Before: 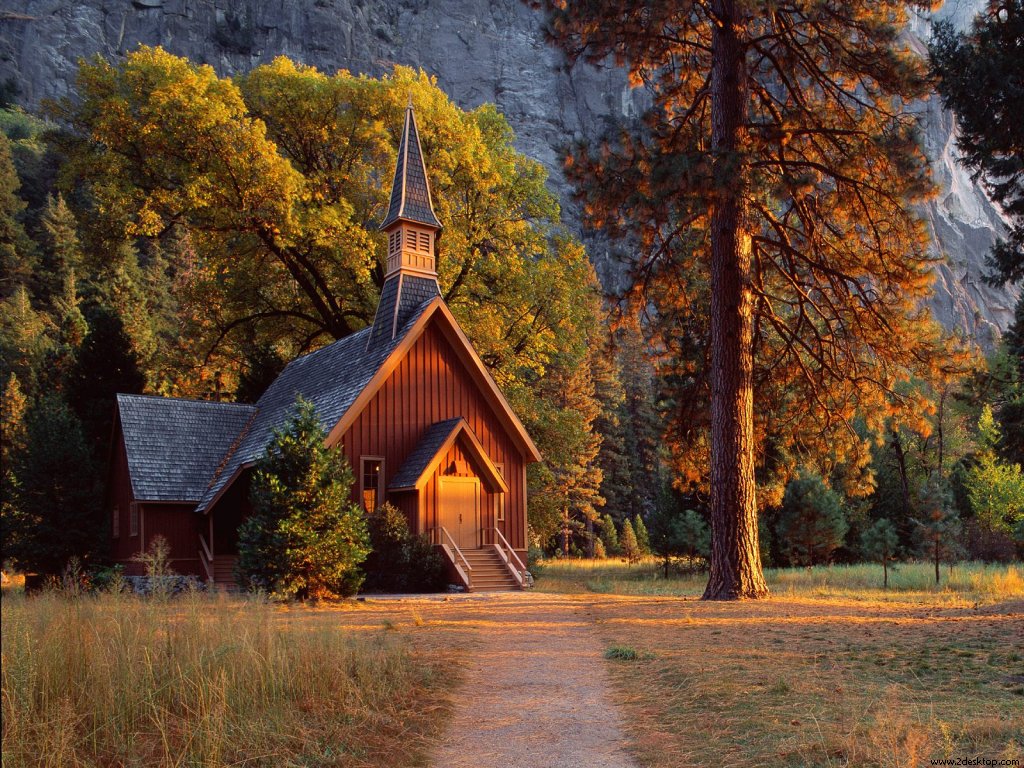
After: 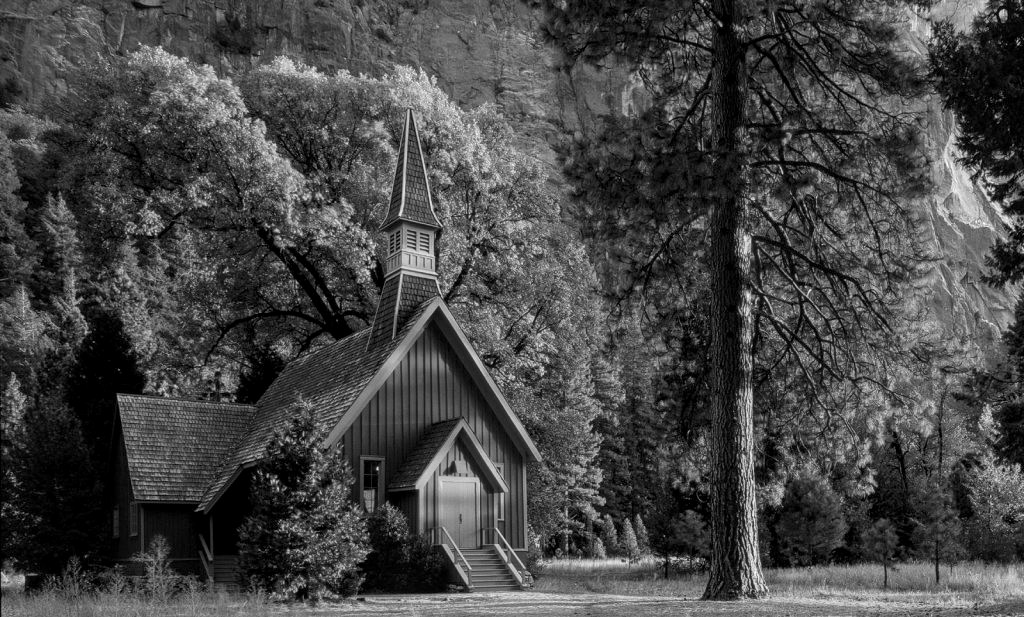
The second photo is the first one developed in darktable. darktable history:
crop: bottom 19.644%
monochrome: on, module defaults
local contrast: detail 130%
